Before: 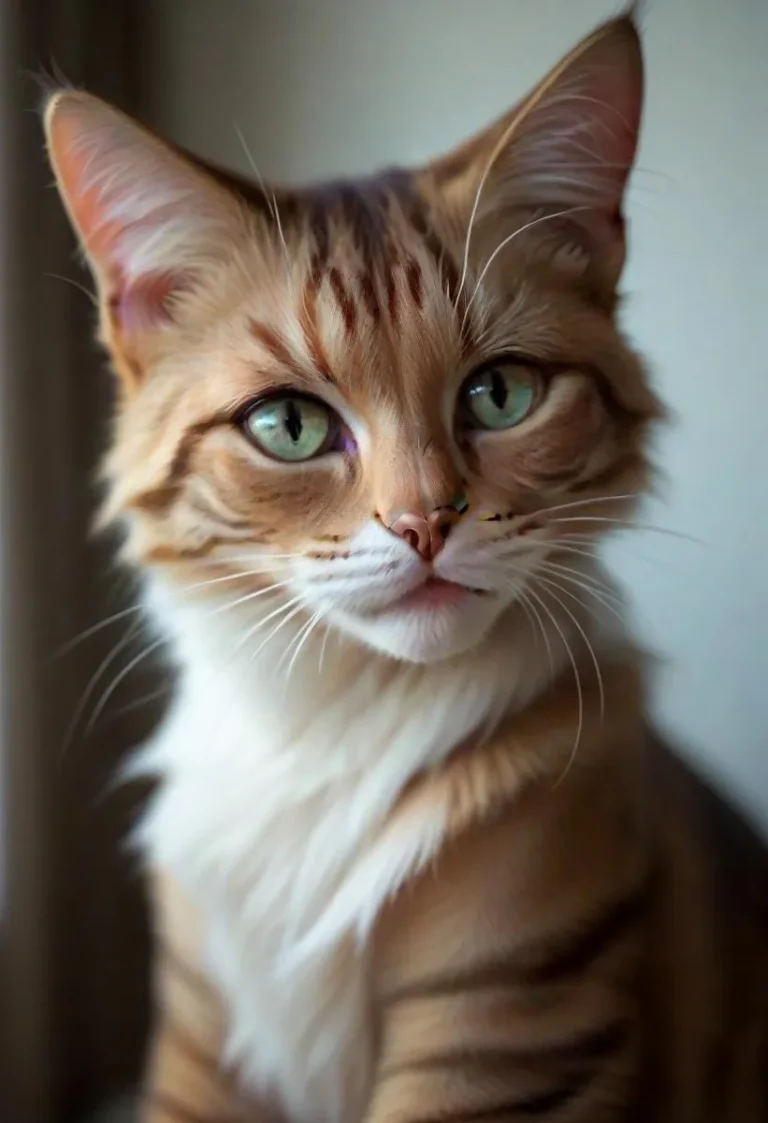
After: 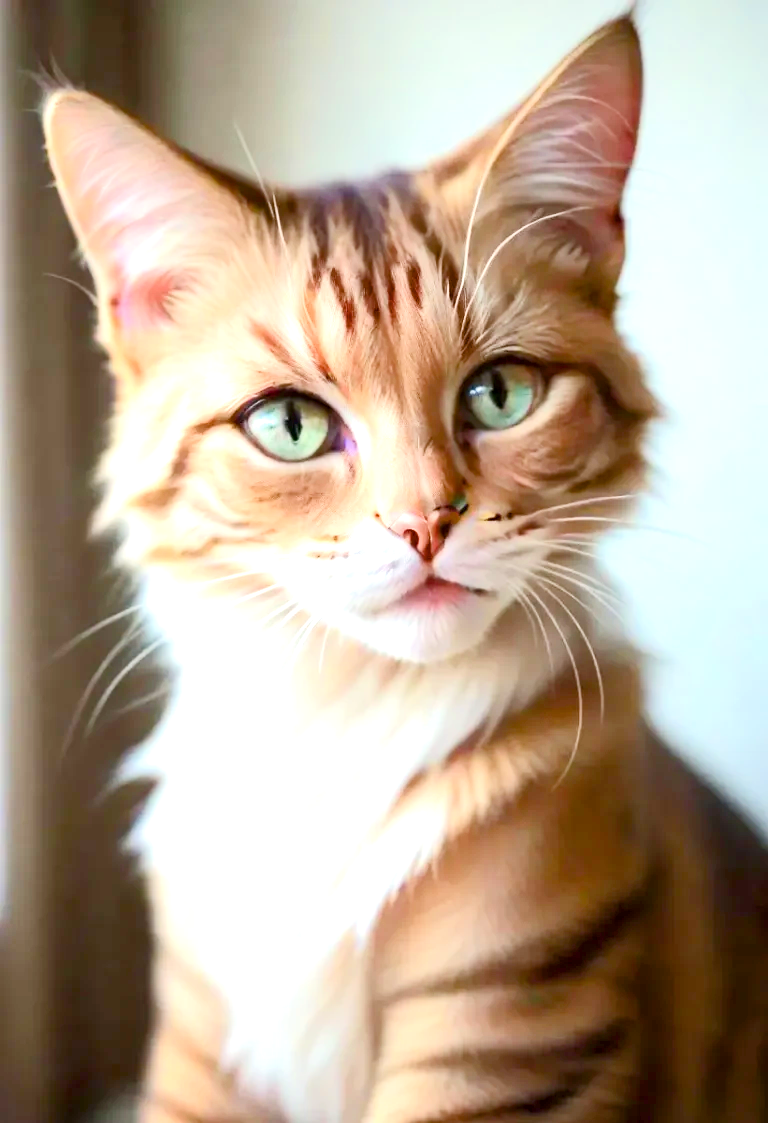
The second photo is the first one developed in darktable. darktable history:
color balance rgb: shadows lift › hue 84.86°, perceptual saturation grading › global saturation 20%, perceptual saturation grading › highlights -49.071%, perceptual saturation grading › shadows 25.192%, perceptual brilliance grading › highlights 7.647%, perceptual brilliance grading › mid-tones 3.503%, perceptual brilliance grading › shadows 1.559%, global vibrance 20%
tone equalizer: -8 EV 1.97 EV, -7 EV 2 EV, -6 EV 1.96 EV, -5 EV 1.97 EV, -4 EV 1.99 EV, -3 EV 1.49 EV, -2 EV 0.983 EV, -1 EV 0.508 EV, edges refinement/feathering 500, mask exposure compensation -1.57 EV, preserve details no
